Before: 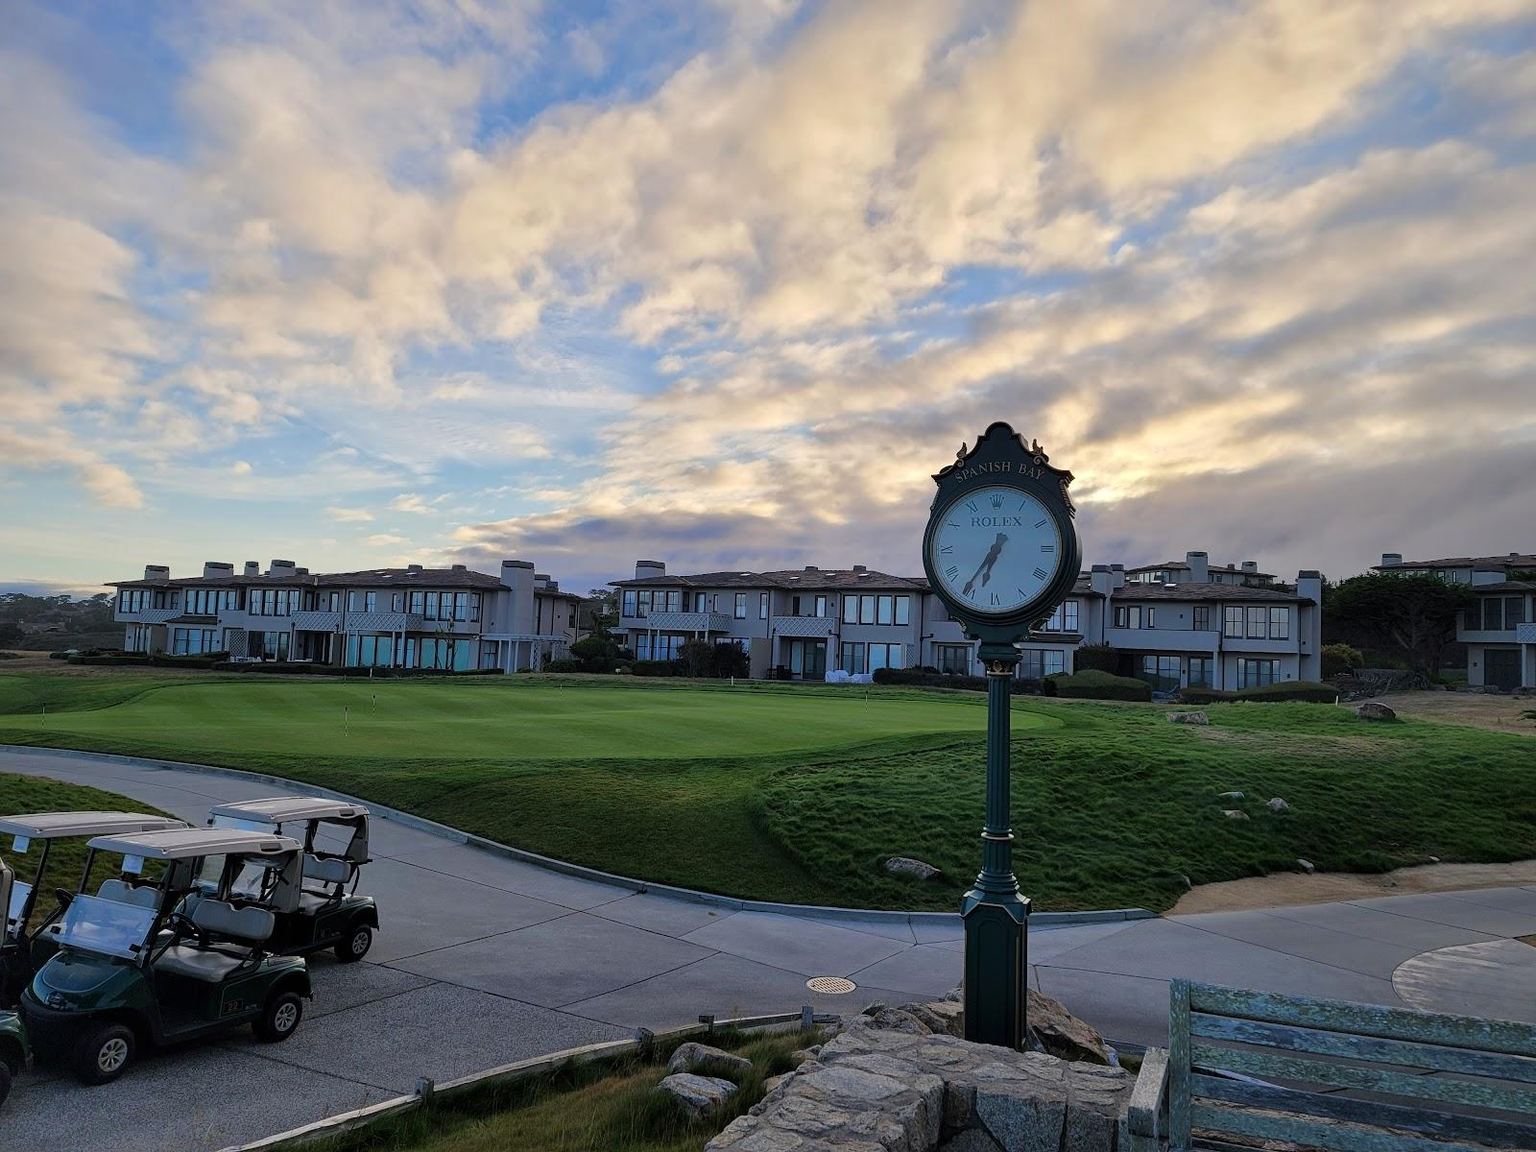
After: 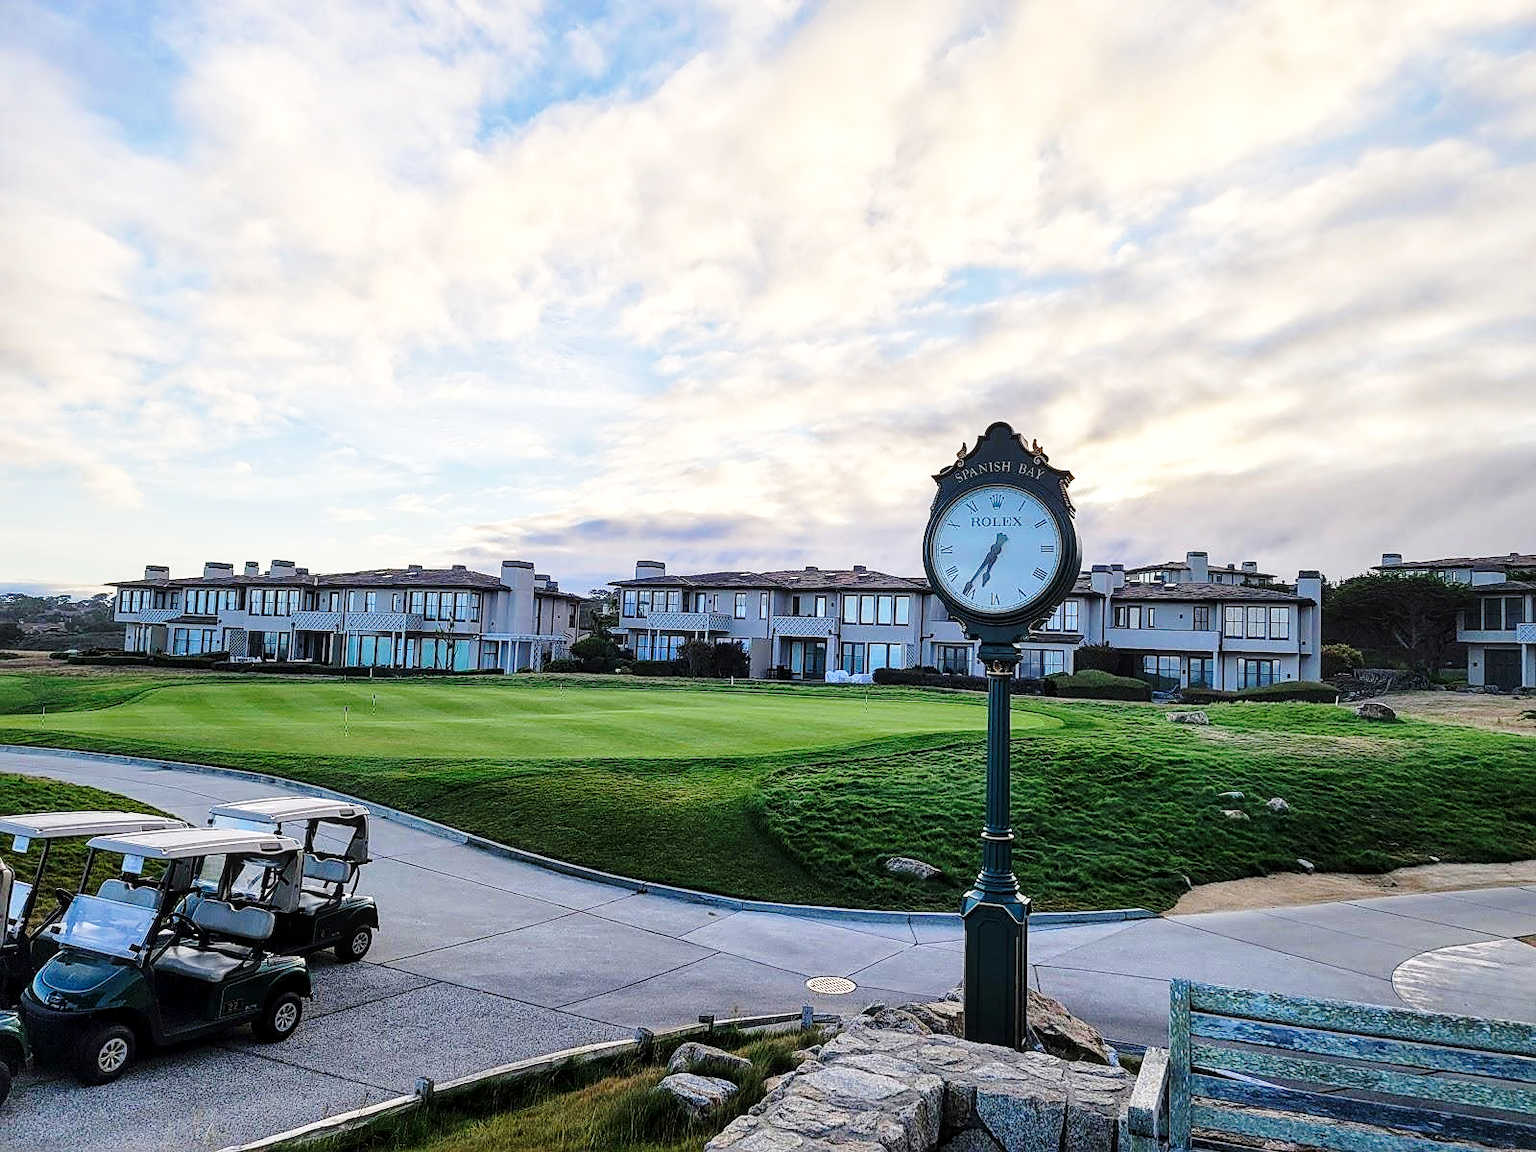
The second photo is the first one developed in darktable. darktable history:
exposure: black level correction 0.001, exposure 0.5 EV, compensate exposure bias true, compensate highlight preservation false
base curve: curves: ch0 [(0, 0) (0.028, 0.03) (0.121, 0.232) (0.46, 0.748) (0.859, 0.968) (1, 1)], preserve colors none
sharpen: radius 1.864, amount 0.398, threshold 1.271
local contrast: on, module defaults
